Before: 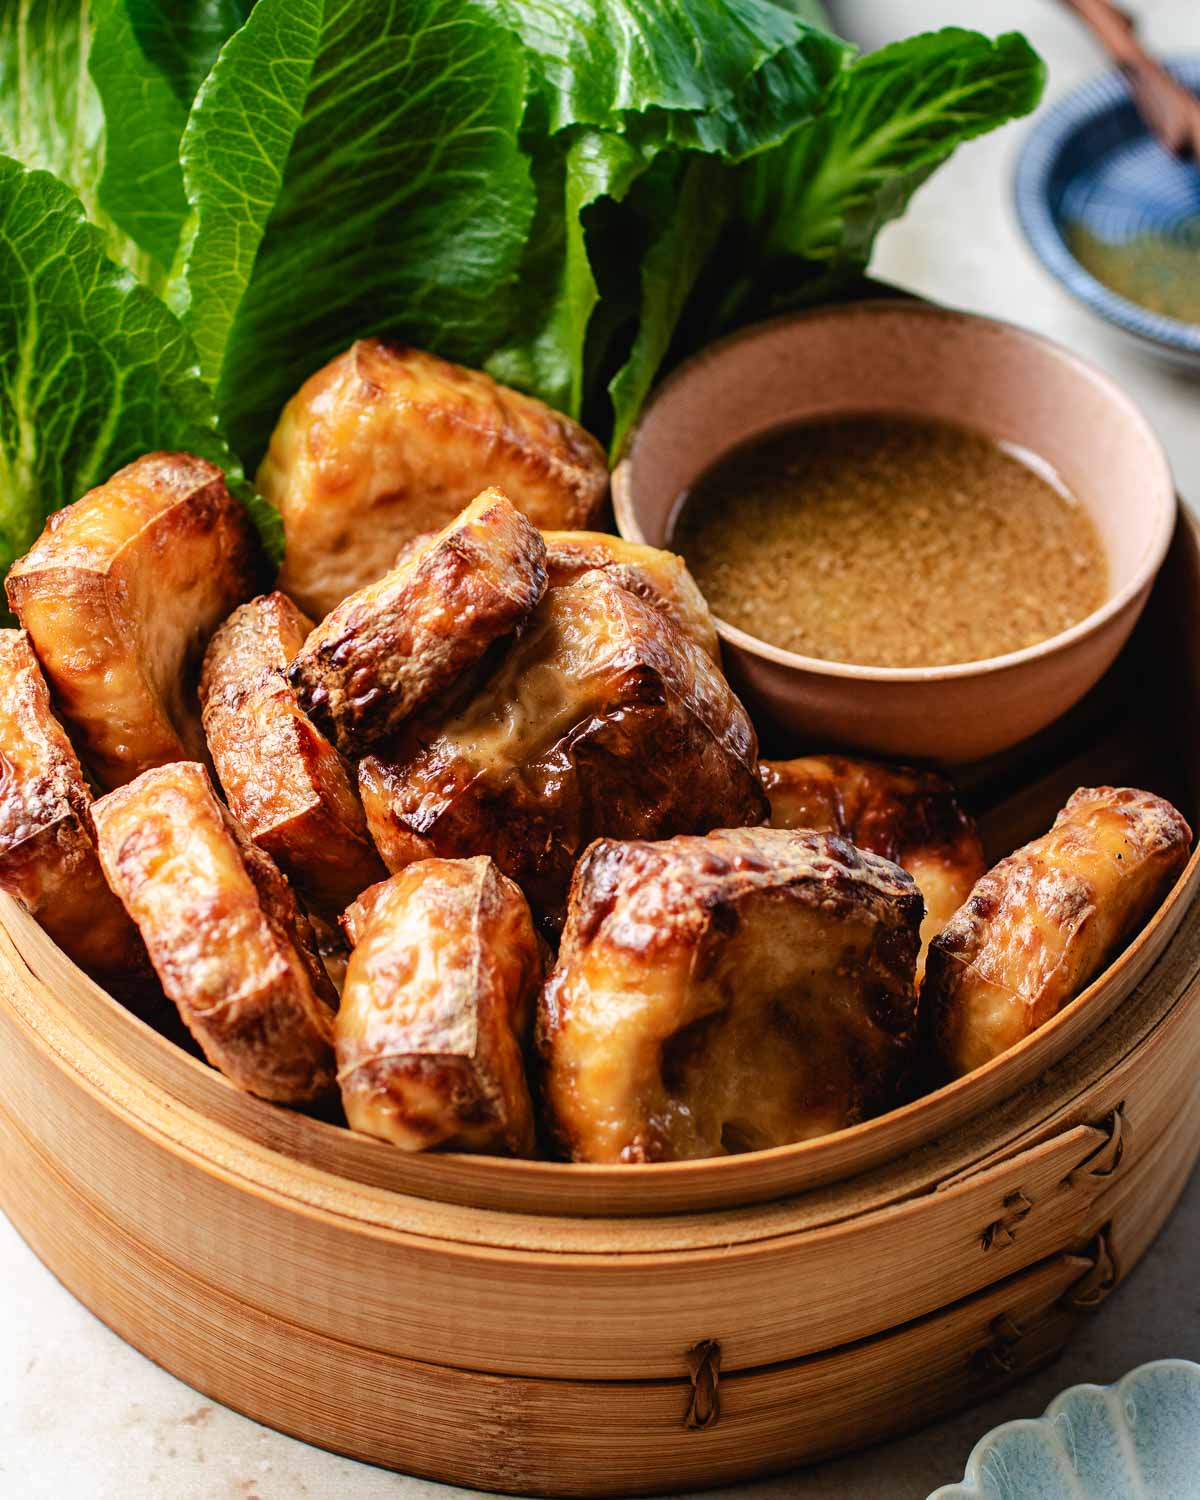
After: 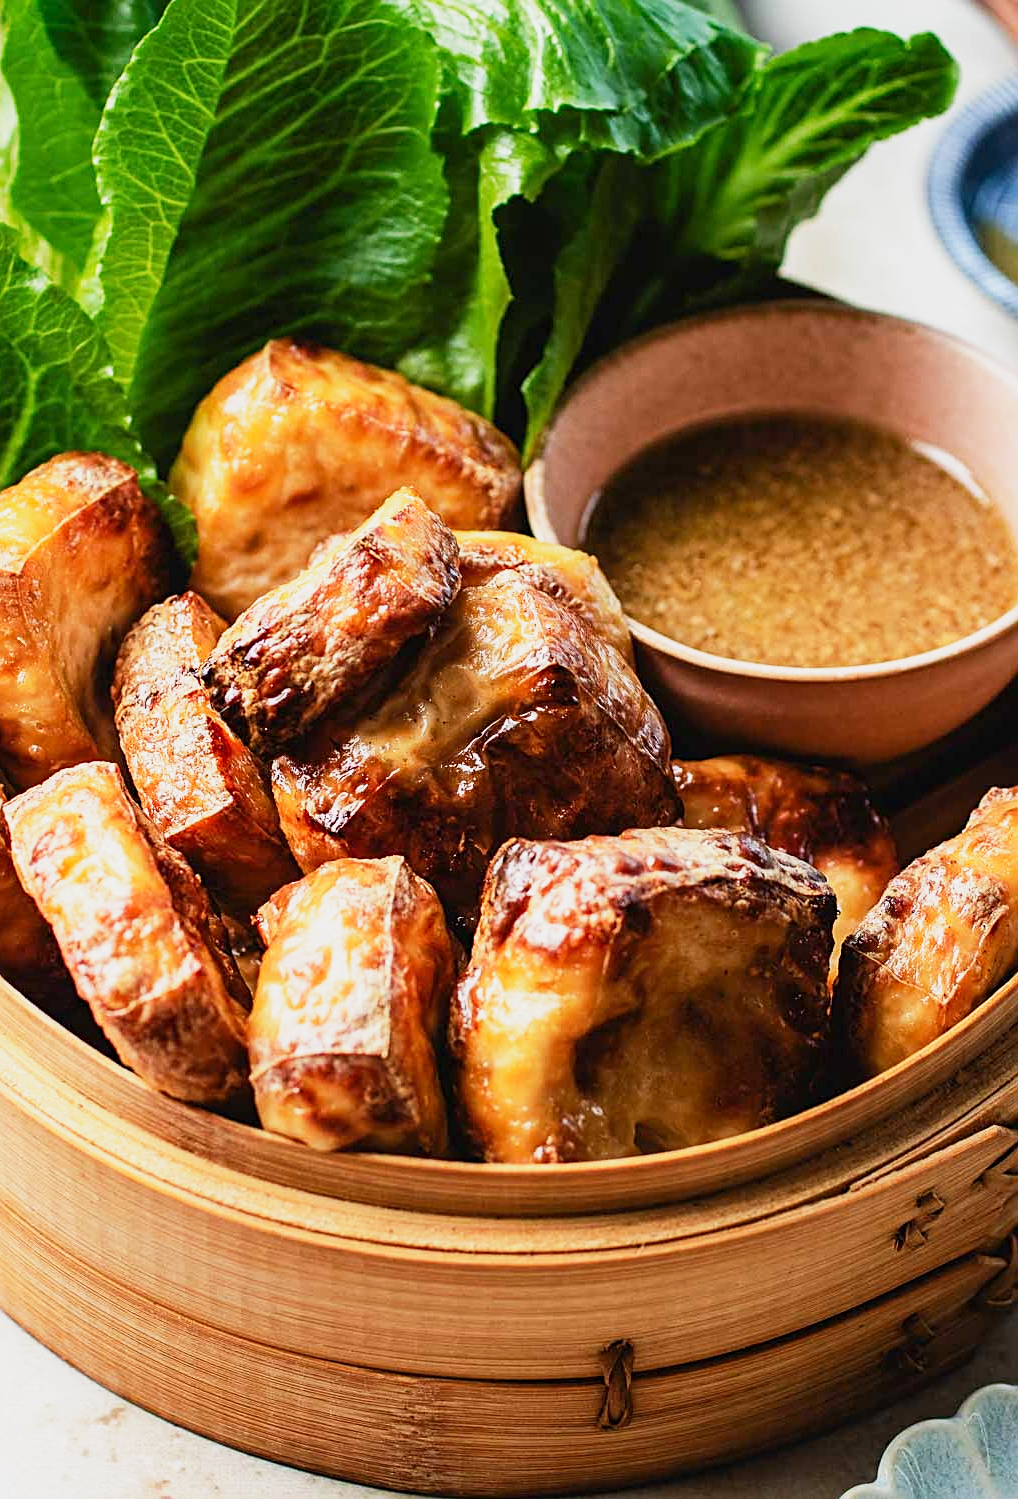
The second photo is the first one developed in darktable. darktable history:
sharpen: on, module defaults
crop: left 7.317%, right 7.79%
base curve: curves: ch0 [(0, 0) (0.088, 0.125) (0.176, 0.251) (0.354, 0.501) (0.613, 0.749) (1, 0.877)], preserve colors none
